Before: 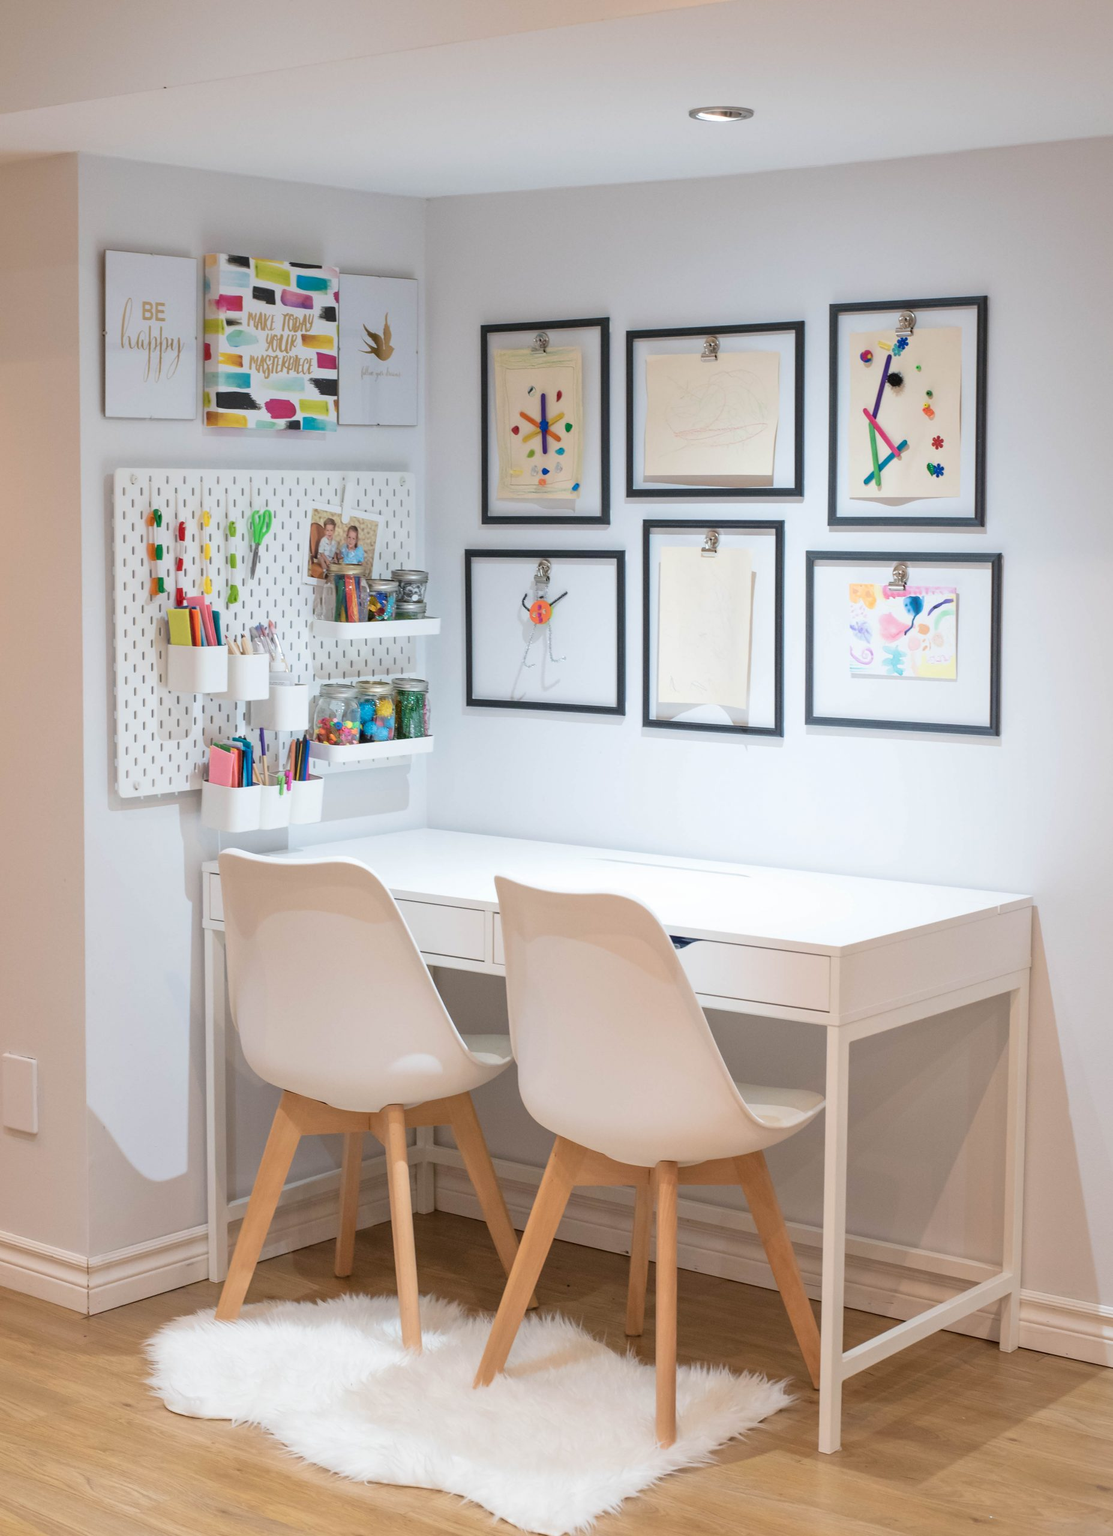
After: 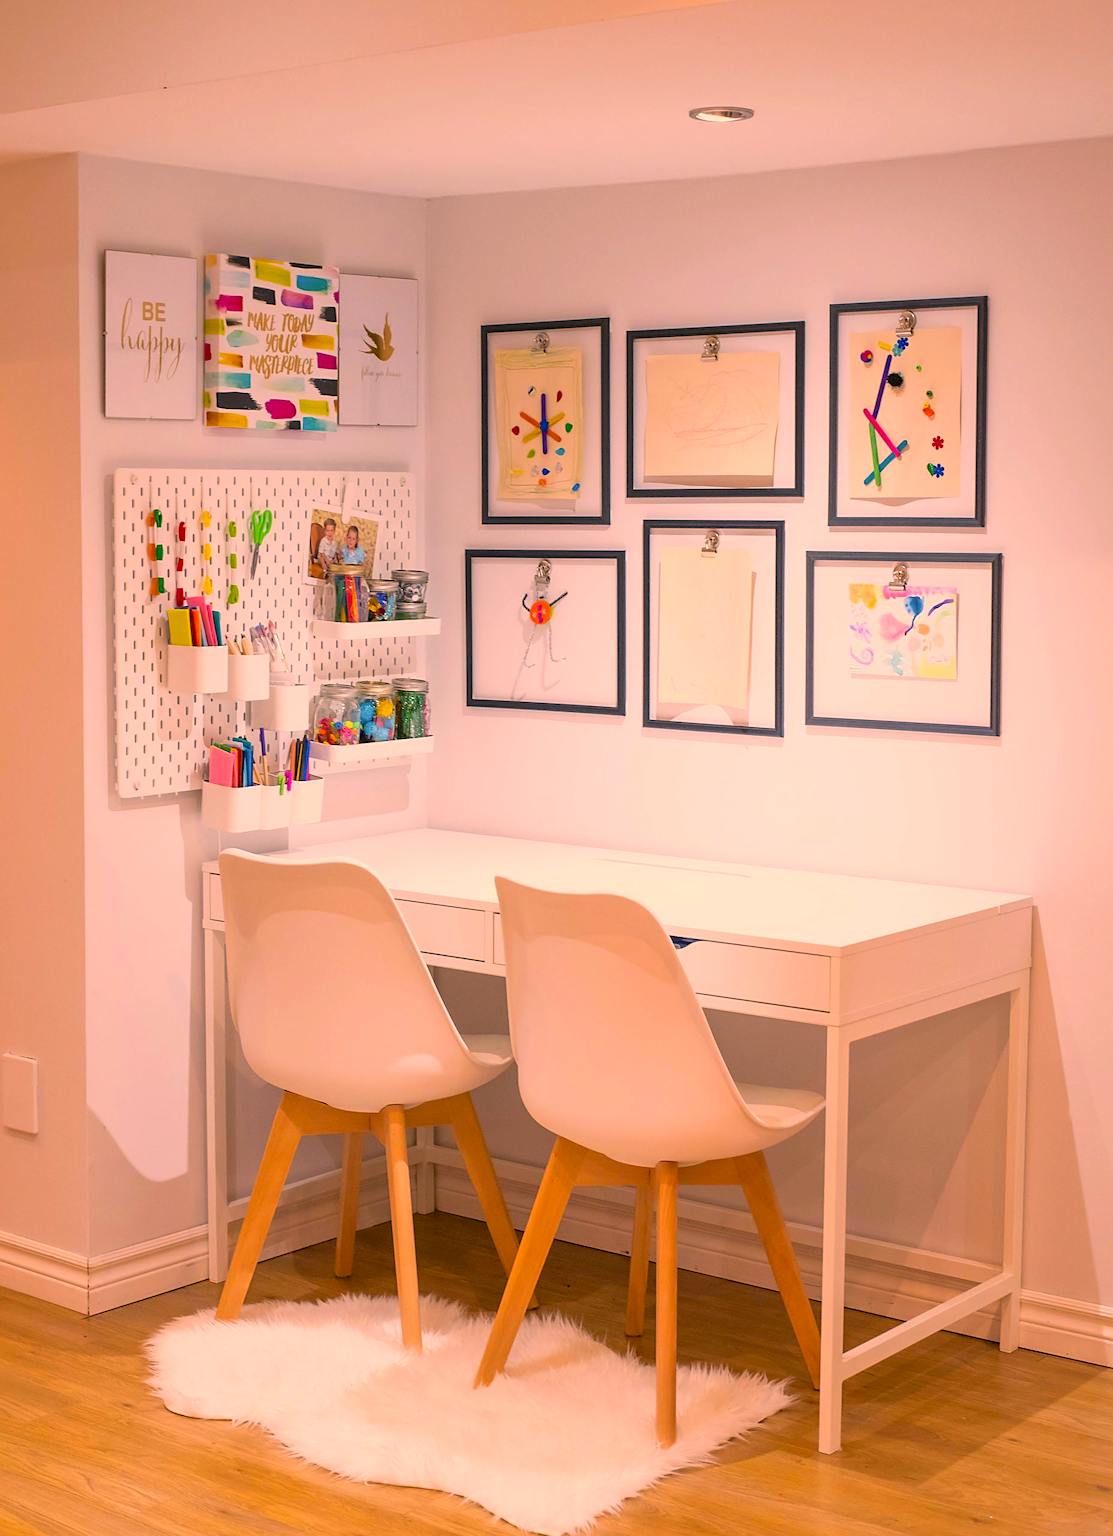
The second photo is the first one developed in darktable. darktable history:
sharpen: on, module defaults
color correction: highlights a* 22.47, highlights b* 21.96
color balance rgb: highlights gain › chroma 2.069%, highlights gain › hue 46.89°, linear chroma grading › global chroma 4.099%, perceptual saturation grading › global saturation 30.007%, global vibrance 14.661%
